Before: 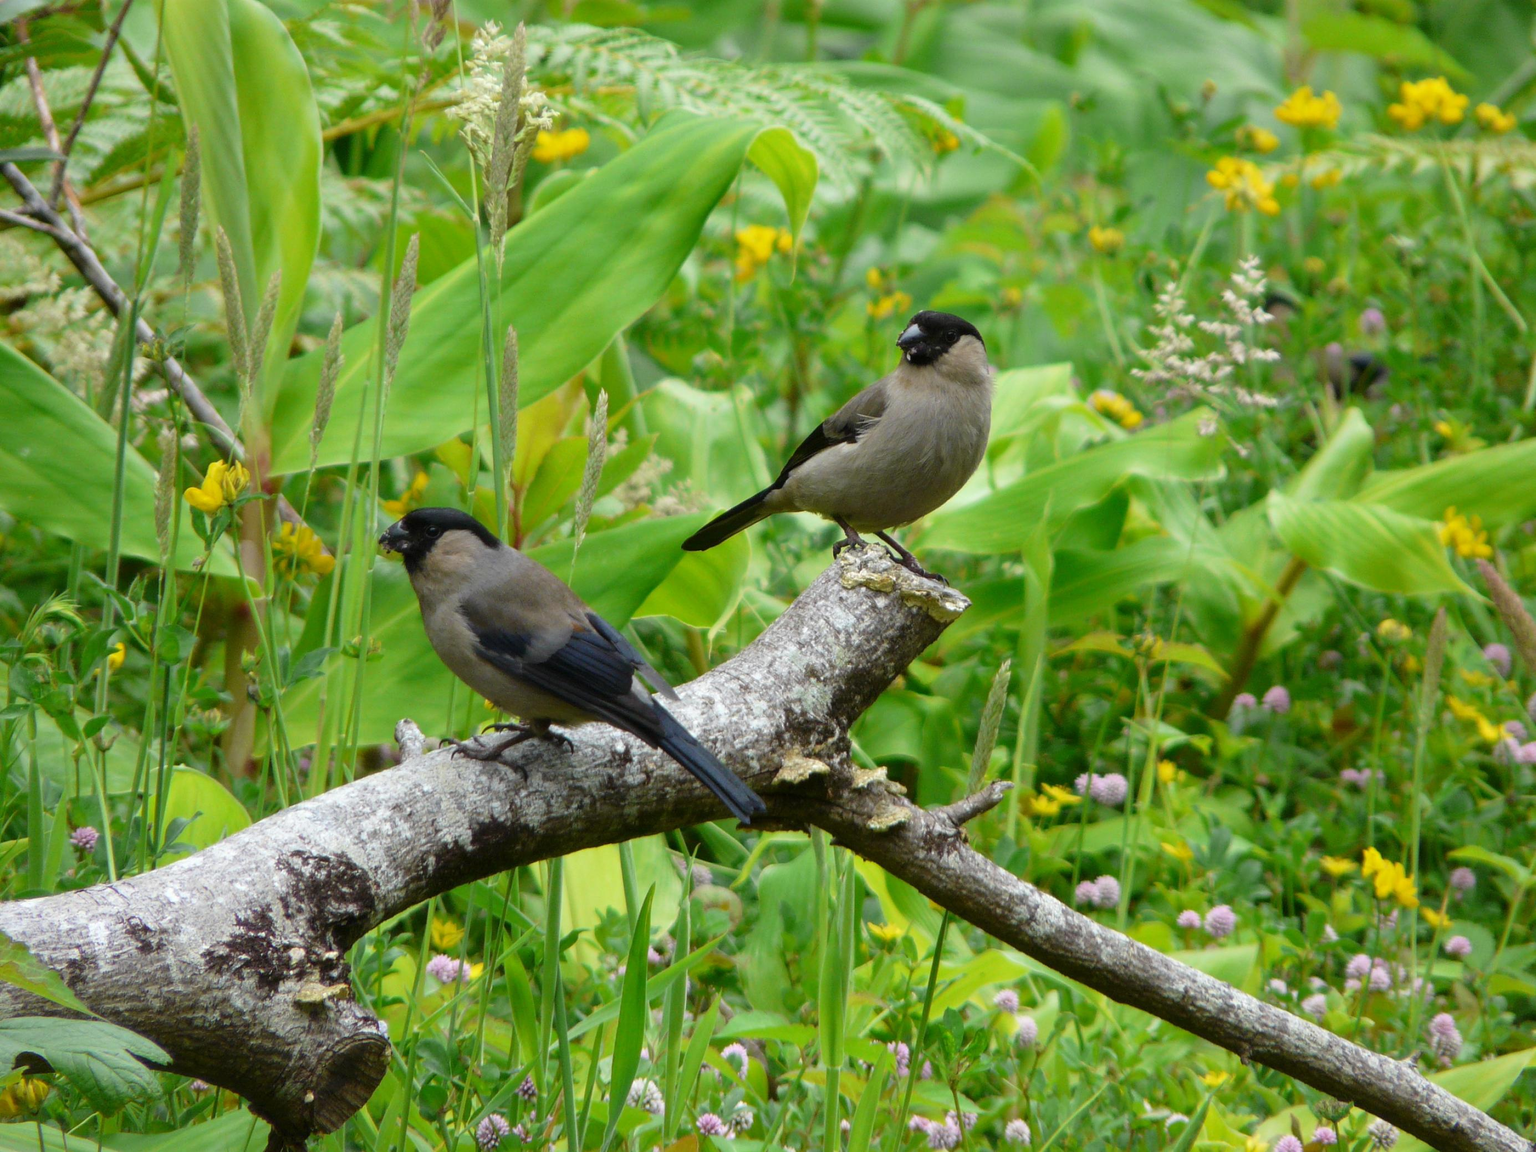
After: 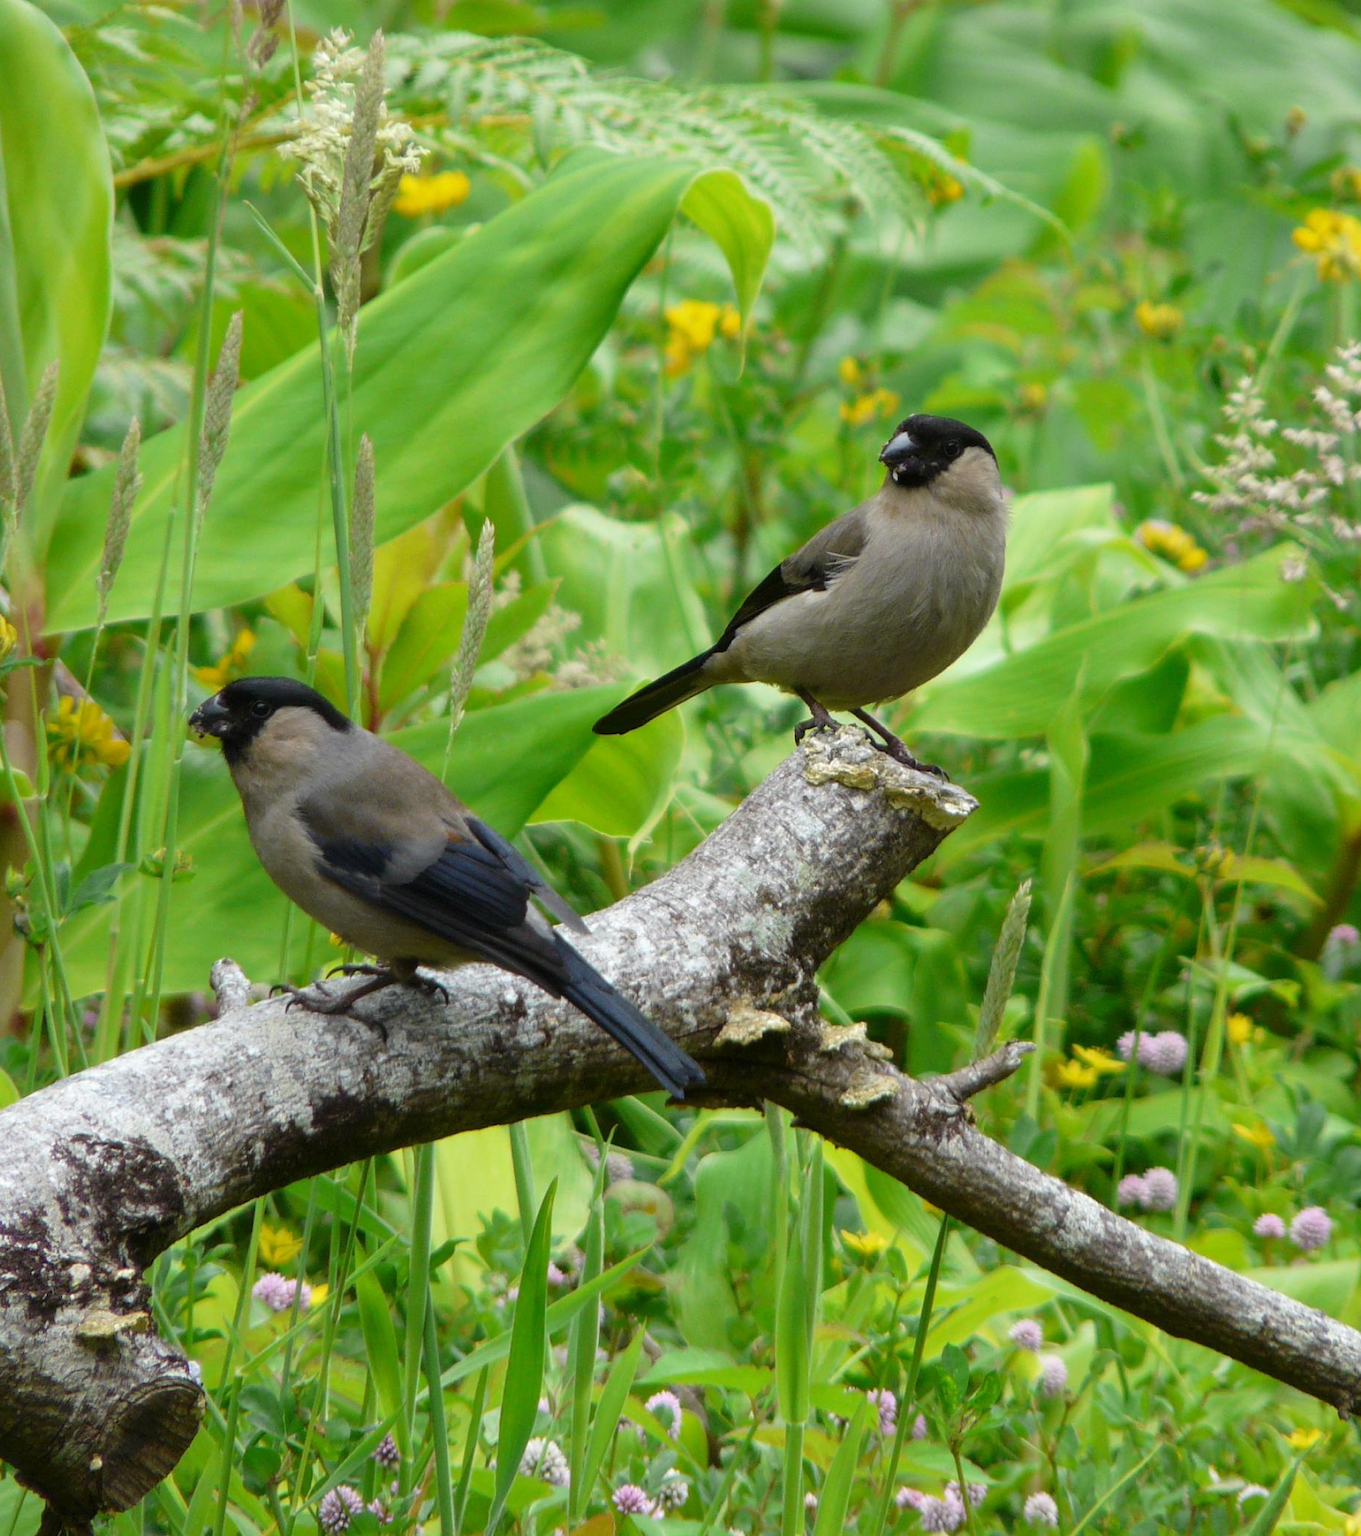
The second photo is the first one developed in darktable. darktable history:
crop and rotate: left 15.485%, right 18.03%
